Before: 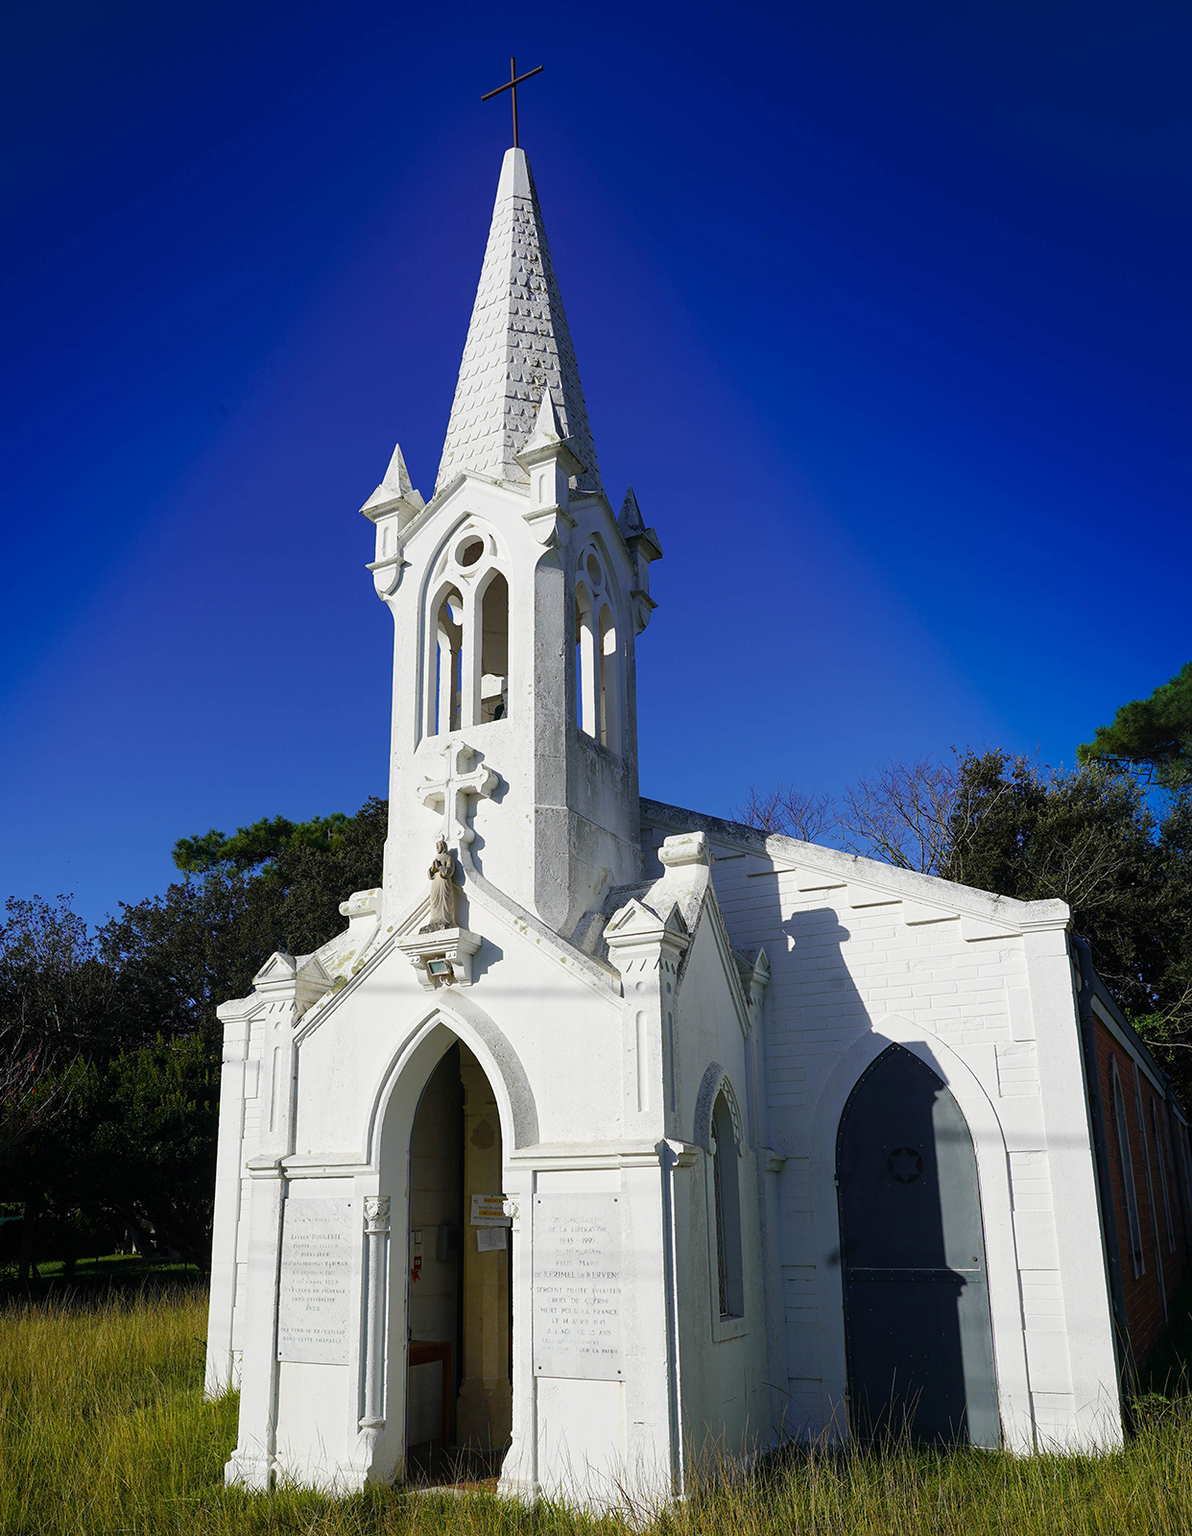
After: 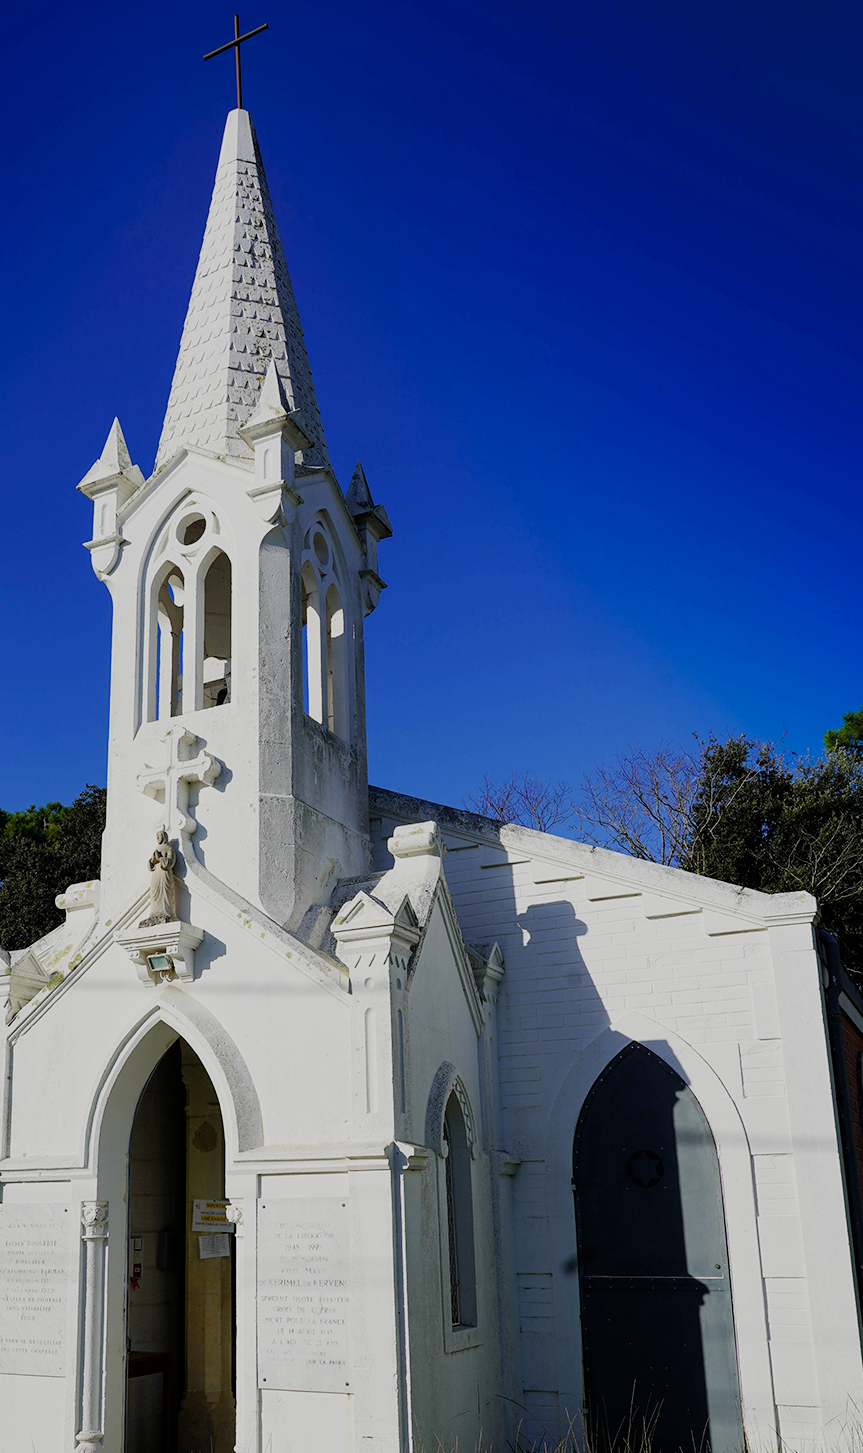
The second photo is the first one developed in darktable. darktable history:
crop and rotate: left 24.034%, top 2.838%, right 6.406%, bottom 6.299%
filmic rgb: black relative exposure -7.65 EV, white relative exposure 4.56 EV, hardness 3.61
color contrast: green-magenta contrast 1.1, blue-yellow contrast 1.1, unbound 0
